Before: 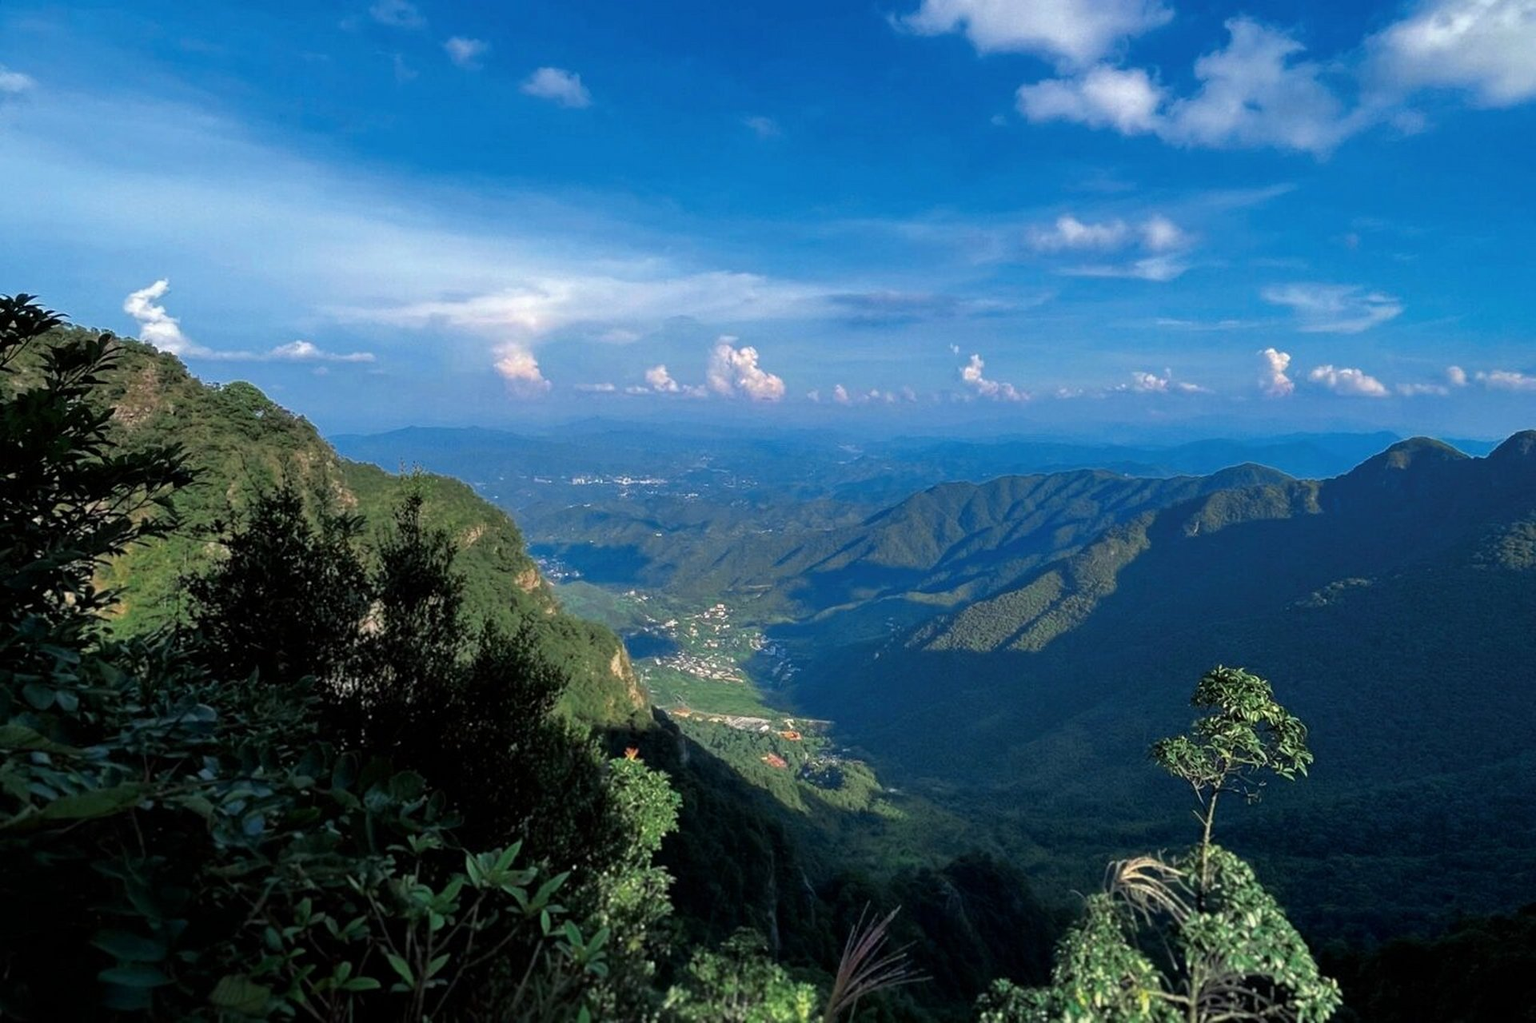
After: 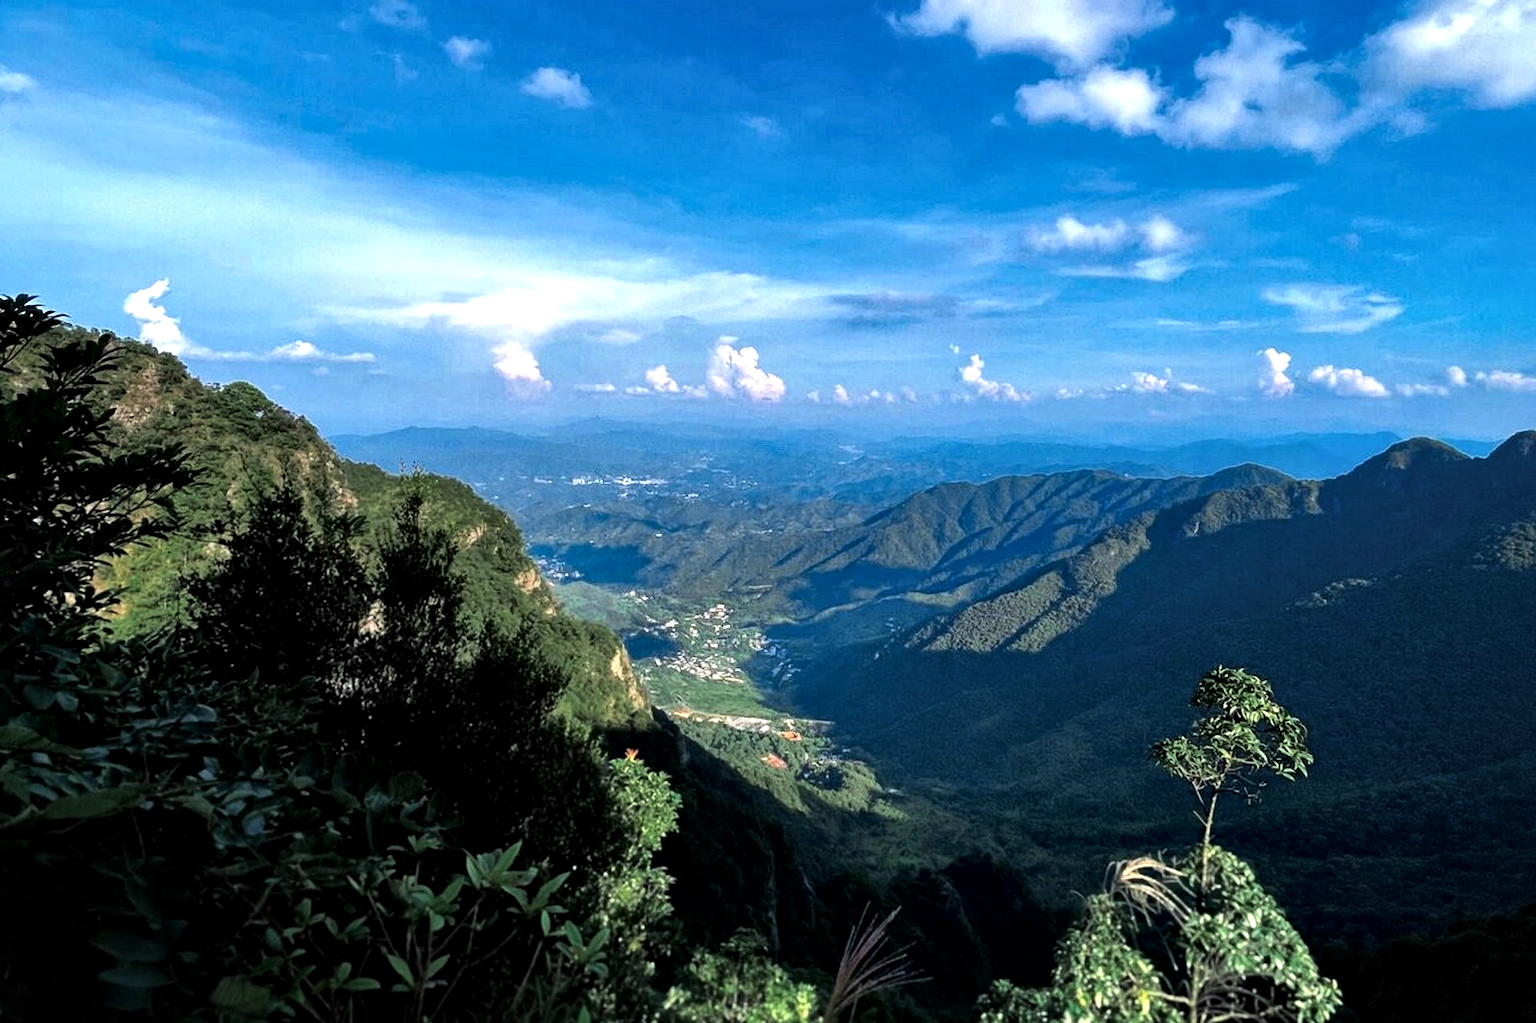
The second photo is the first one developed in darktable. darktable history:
tone equalizer: -8 EV -0.721 EV, -7 EV -0.708 EV, -6 EV -0.597 EV, -5 EV -0.41 EV, -3 EV 0.393 EV, -2 EV 0.6 EV, -1 EV 0.68 EV, +0 EV 0.76 EV, edges refinement/feathering 500, mask exposure compensation -1.57 EV, preserve details no
local contrast: mode bilateral grid, contrast 21, coarseness 50, detail 150%, midtone range 0.2
